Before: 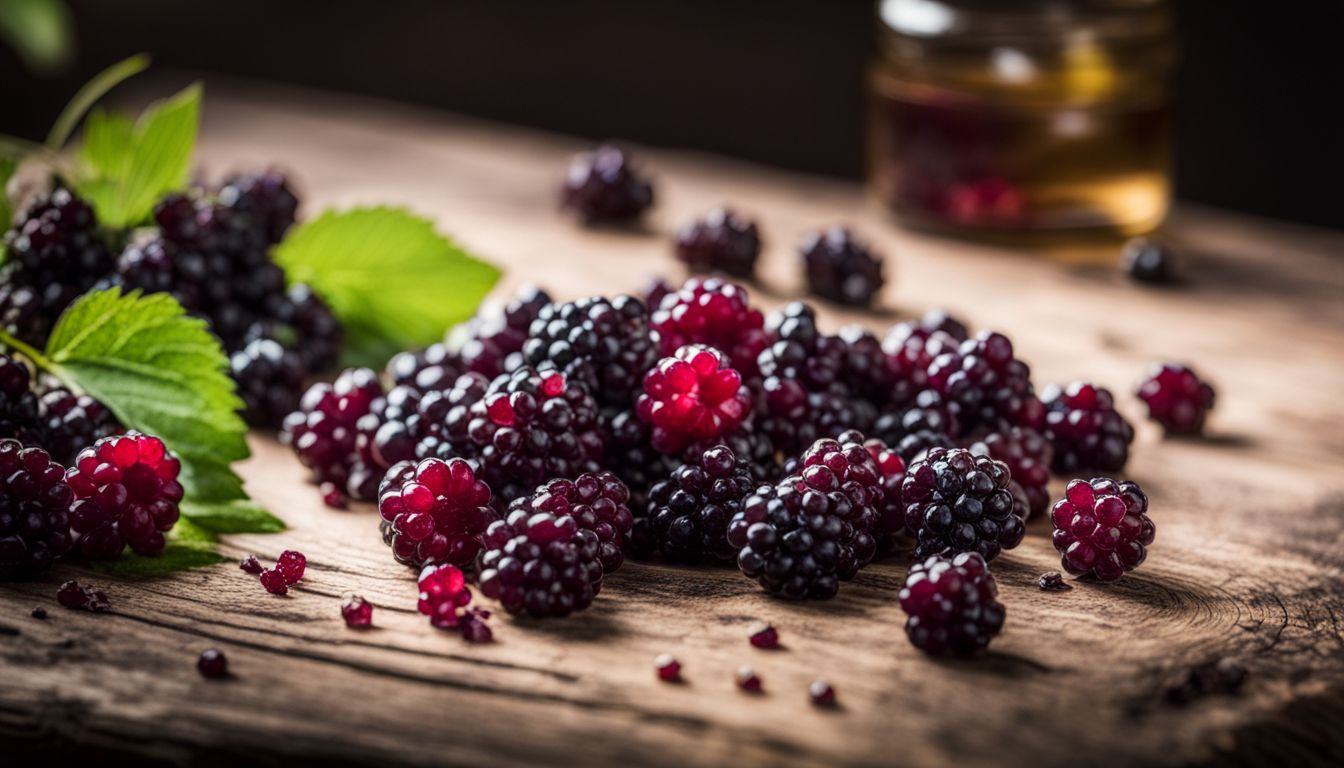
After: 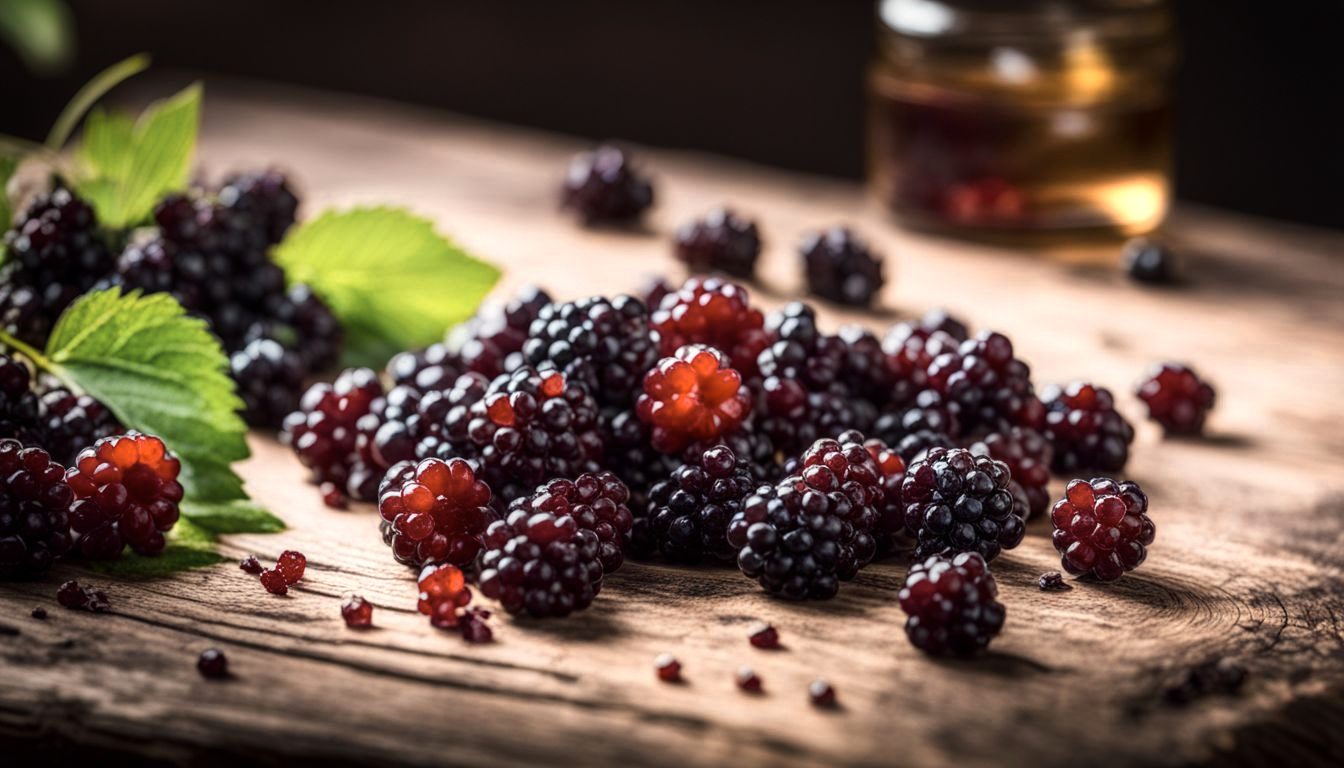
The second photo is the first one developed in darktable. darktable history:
tone equalizer: on, module defaults
color zones: curves: ch0 [(0.018, 0.548) (0.197, 0.654) (0.425, 0.447) (0.605, 0.658) (0.732, 0.579)]; ch1 [(0.105, 0.531) (0.224, 0.531) (0.386, 0.39) (0.618, 0.456) (0.732, 0.456) (0.956, 0.421)]; ch2 [(0.039, 0.583) (0.215, 0.465) (0.399, 0.544) (0.465, 0.548) (0.614, 0.447) (0.724, 0.43) (0.882, 0.623) (0.956, 0.632)]
